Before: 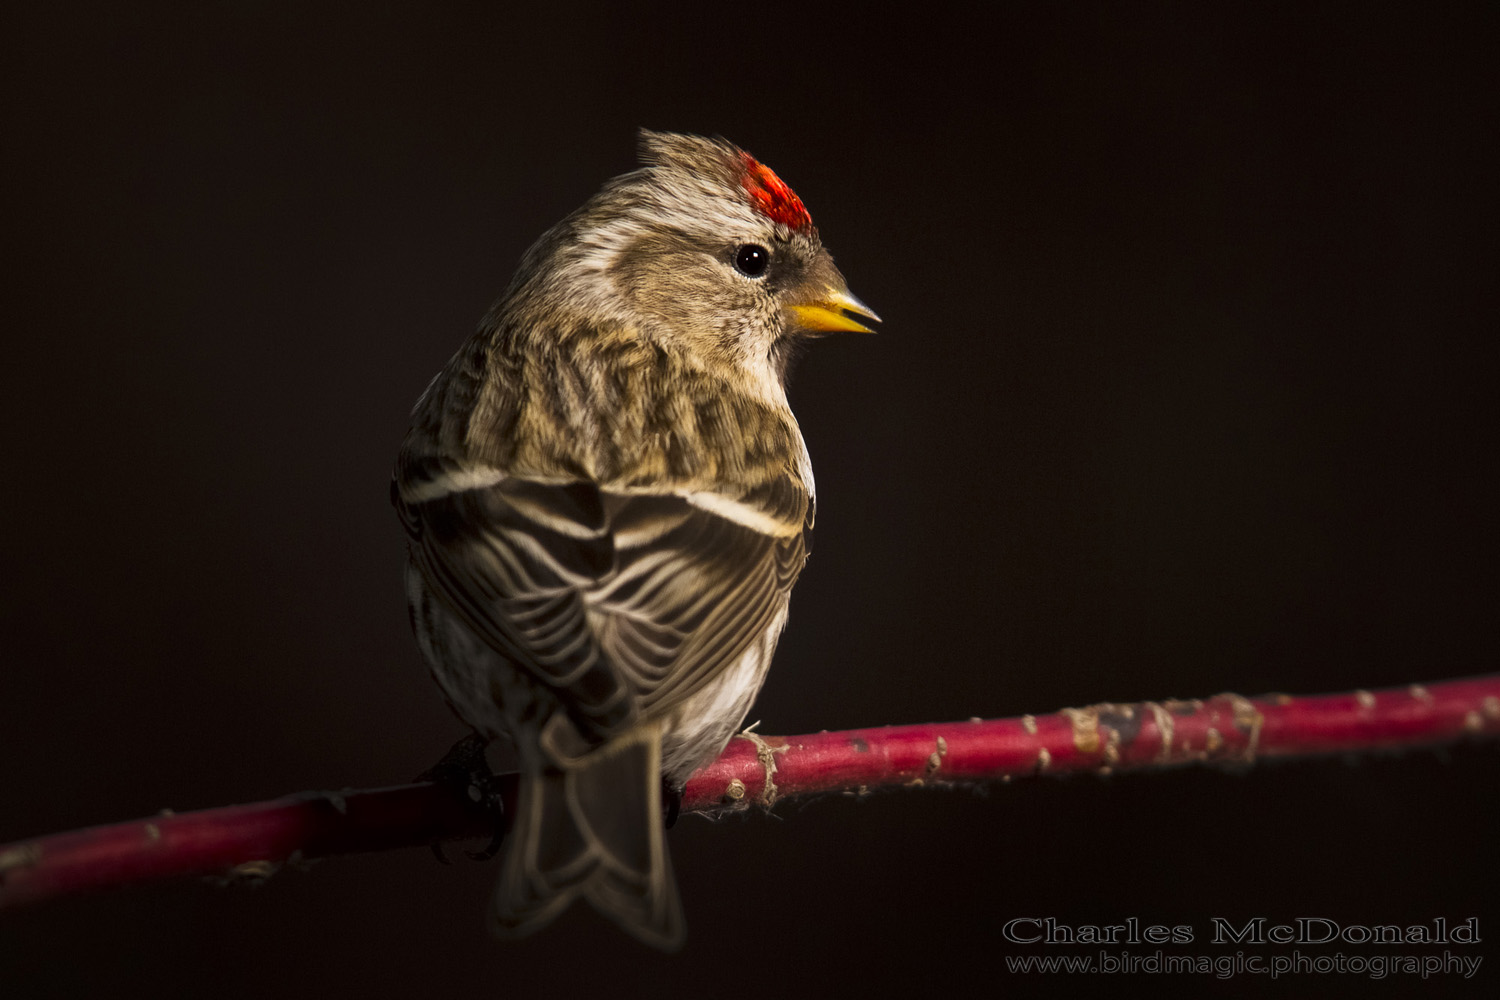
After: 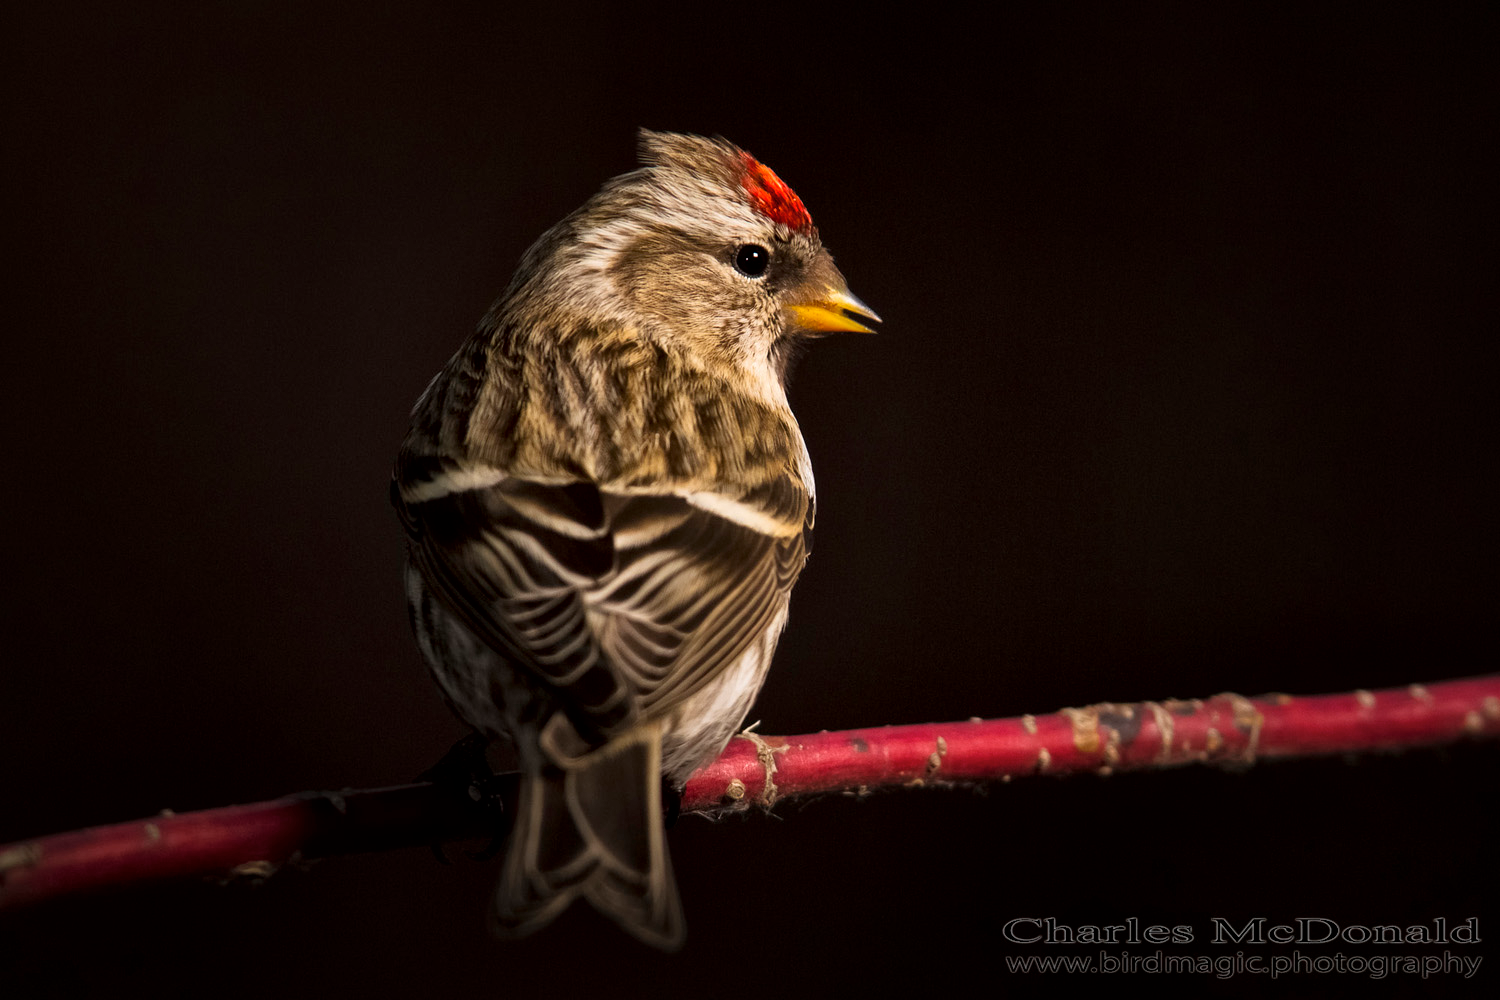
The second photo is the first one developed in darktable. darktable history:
local contrast: mode bilateral grid, contrast 20, coarseness 50, detail 140%, midtone range 0.2
